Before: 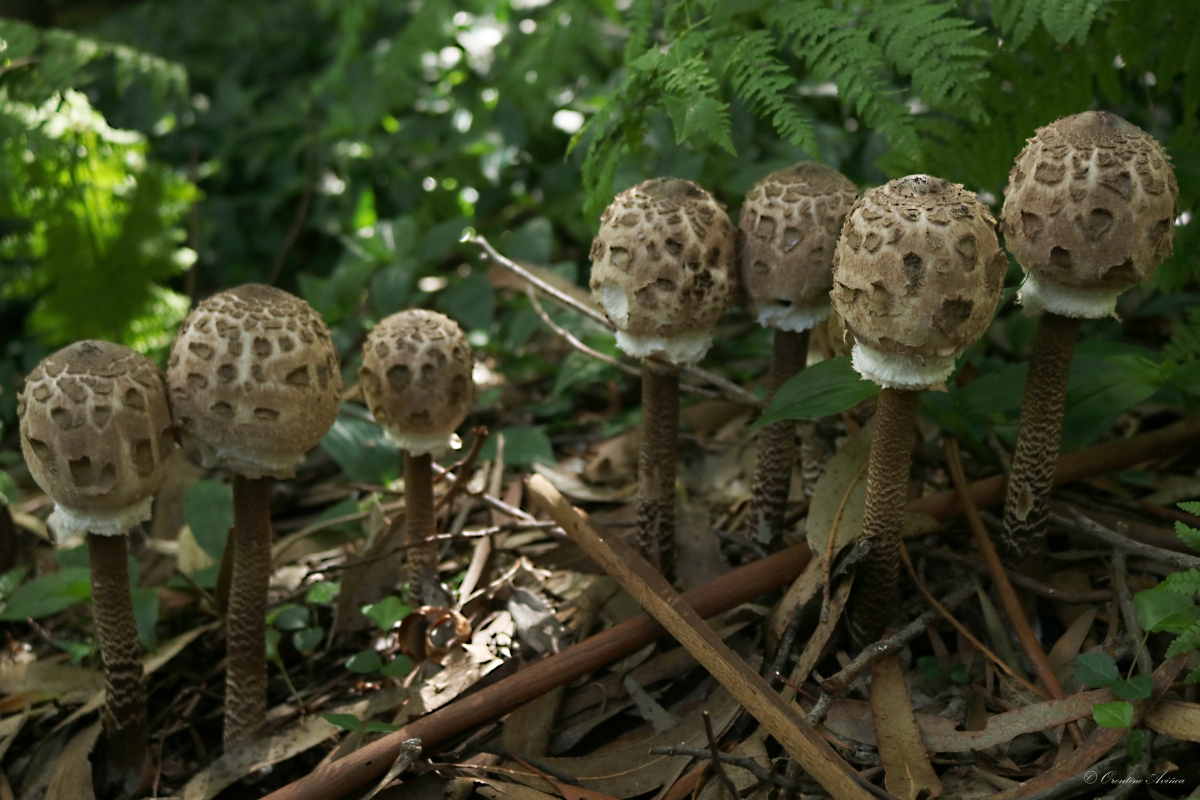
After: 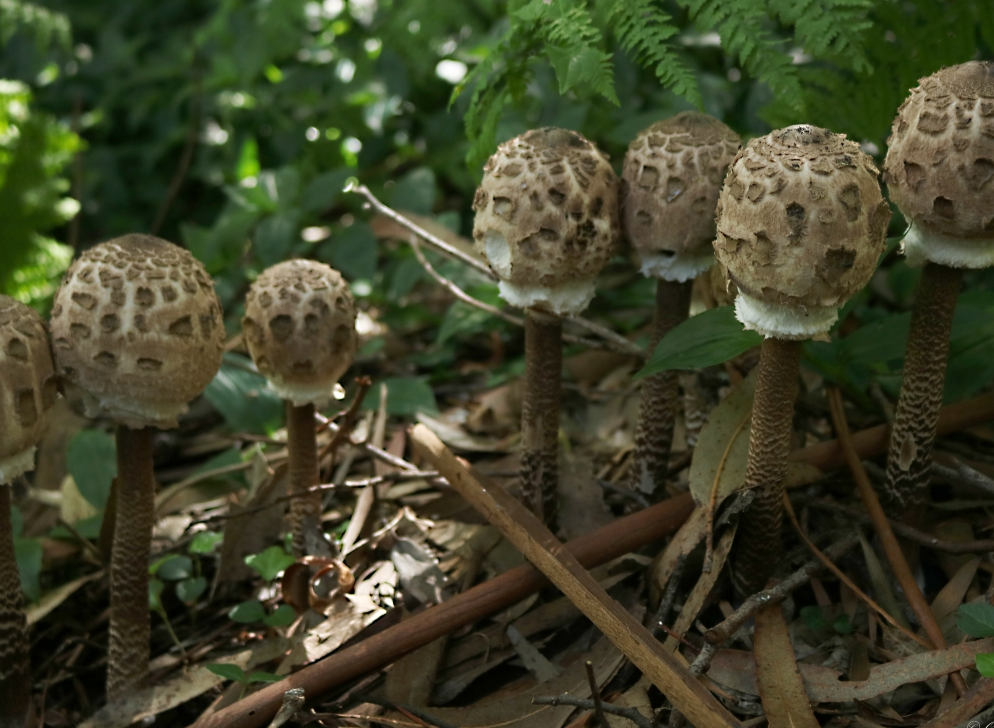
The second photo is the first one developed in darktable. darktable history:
crop: left 9.779%, top 6.313%, right 7.33%, bottom 2.576%
